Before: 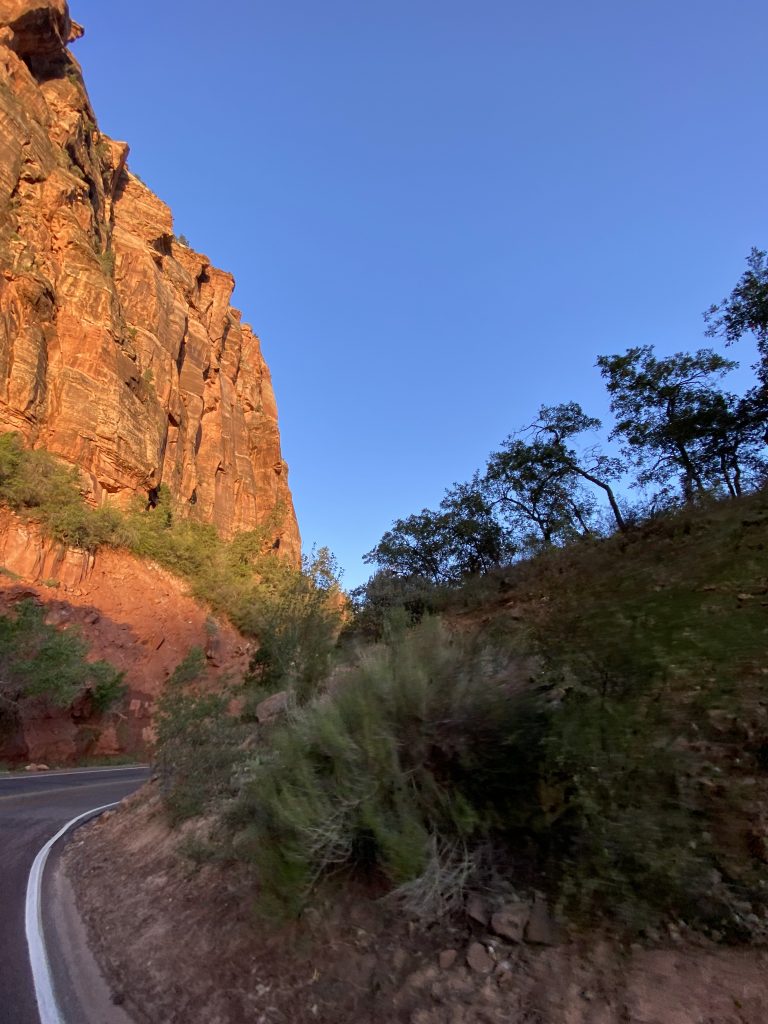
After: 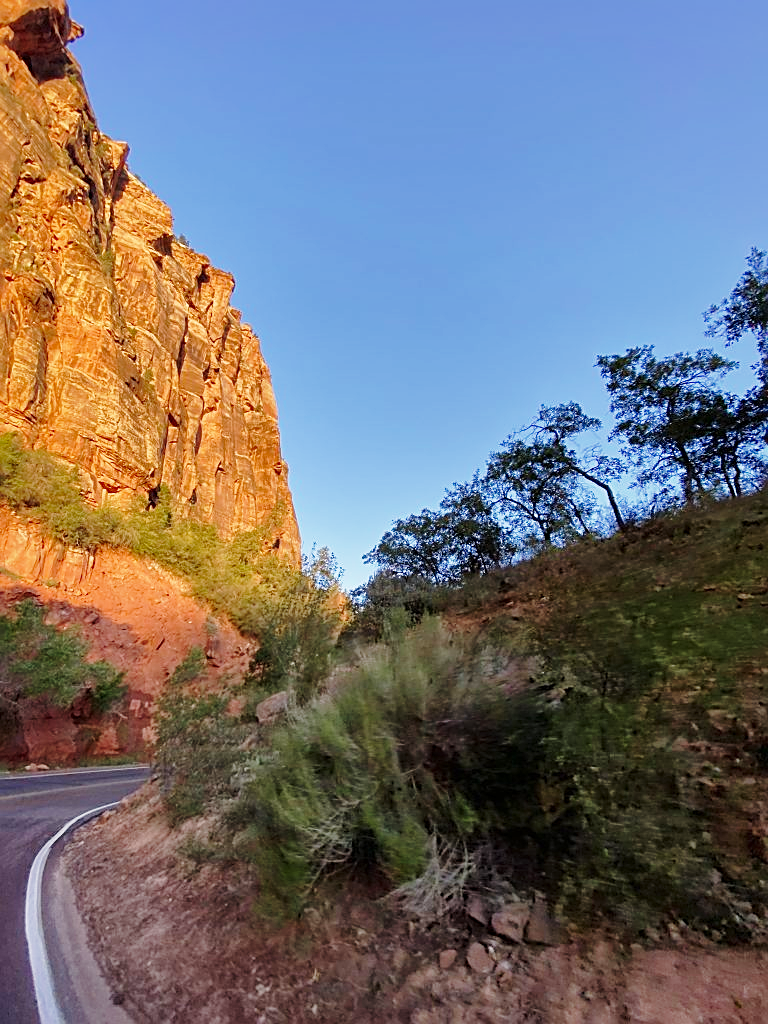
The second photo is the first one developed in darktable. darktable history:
tone equalizer: on, module defaults
shadows and highlights: highlights -60
sharpen: on, module defaults
base curve: curves: ch0 [(0, 0) (0.028, 0.03) (0.121, 0.232) (0.46, 0.748) (0.859, 0.968) (1, 1)], preserve colors none
